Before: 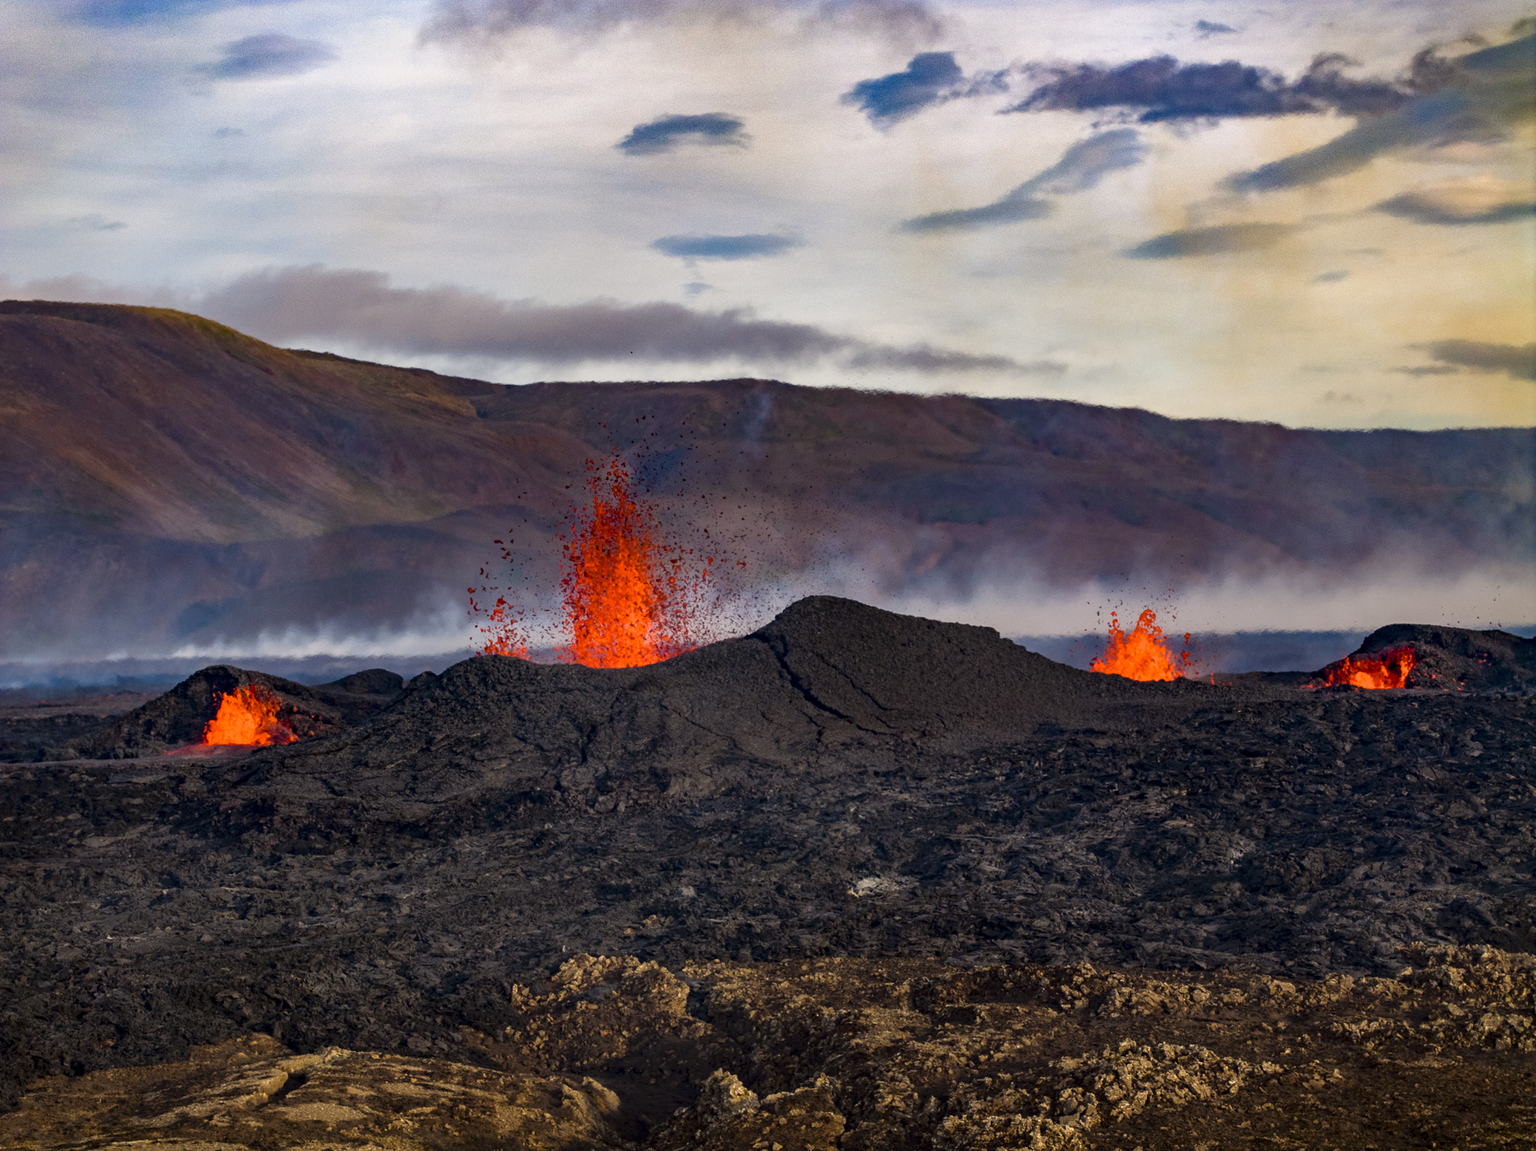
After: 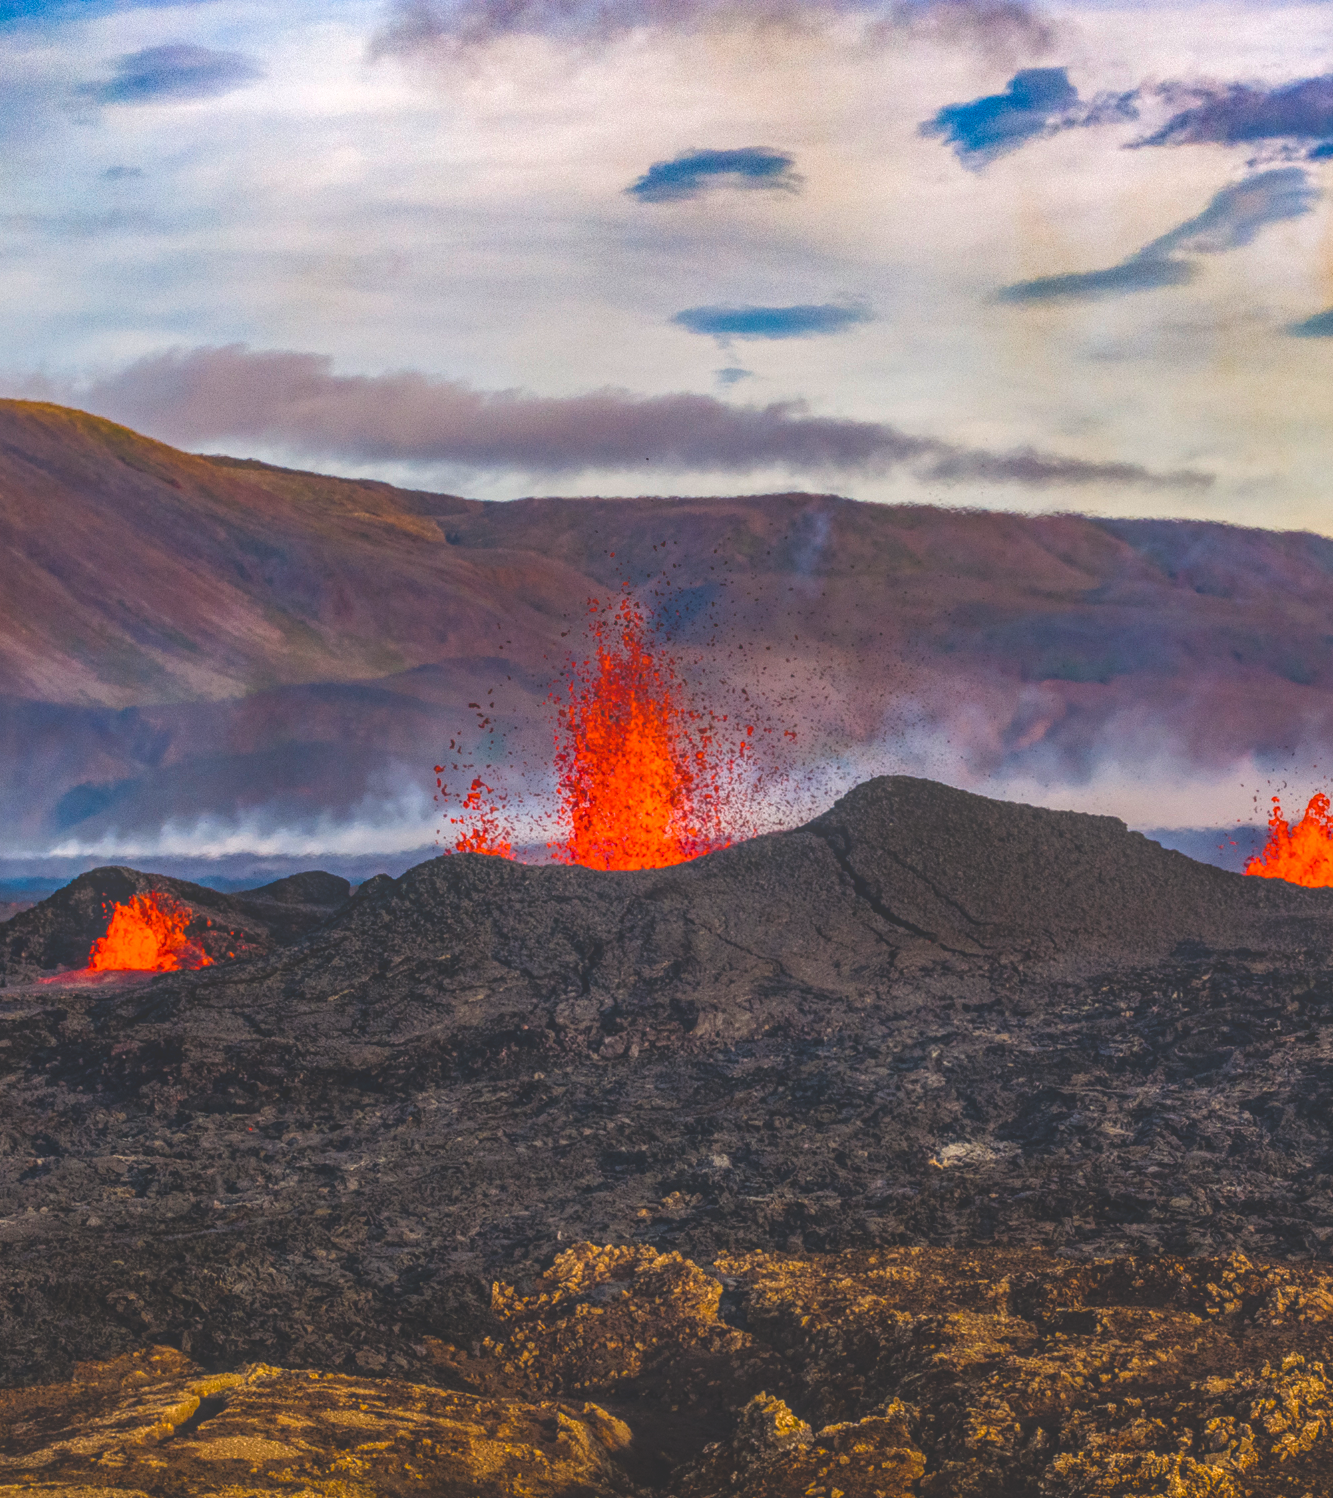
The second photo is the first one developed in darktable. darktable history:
exposure: black level correction -0.03, compensate highlight preservation false
local contrast: highlights 66%, shadows 33%, detail 166%, midtone range 0.2
crop and rotate: left 8.786%, right 24.548%
color balance rgb: linear chroma grading › global chroma 10%, perceptual saturation grading › global saturation 30%, global vibrance 10%
